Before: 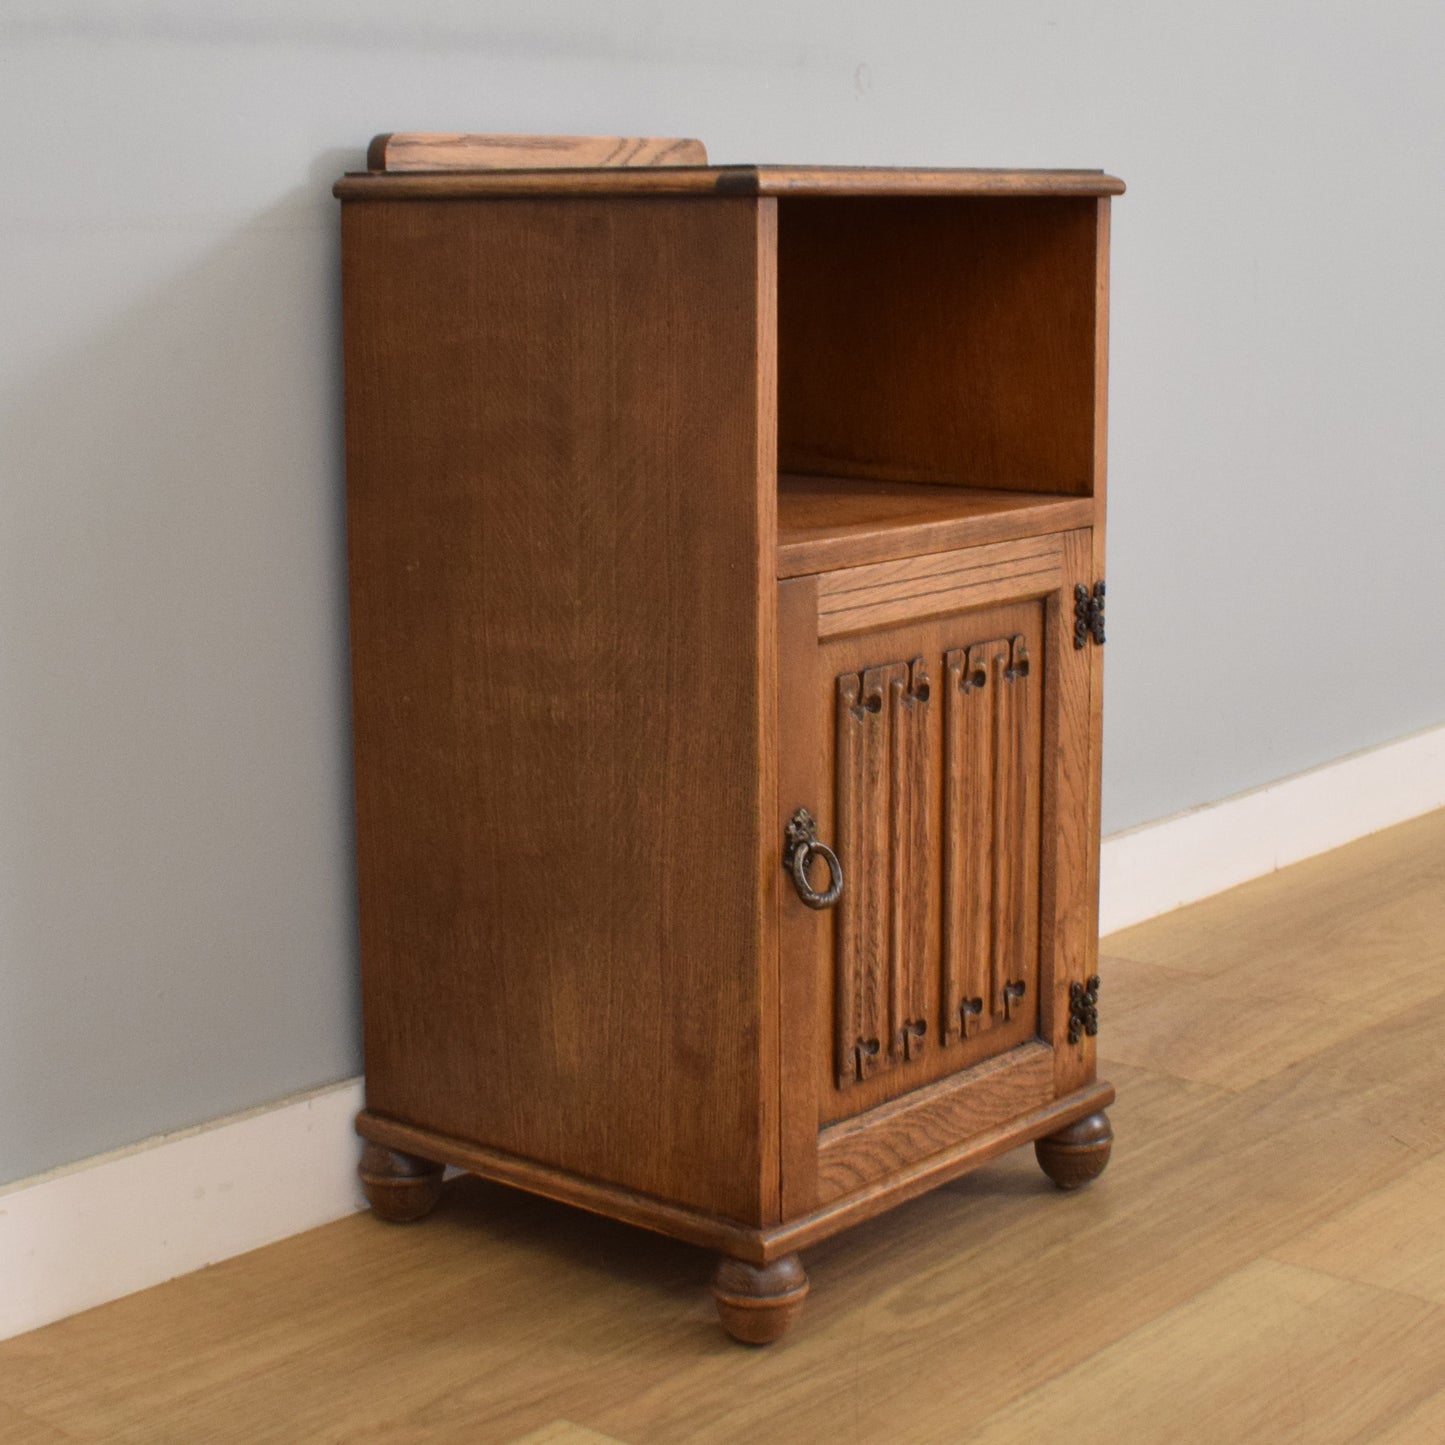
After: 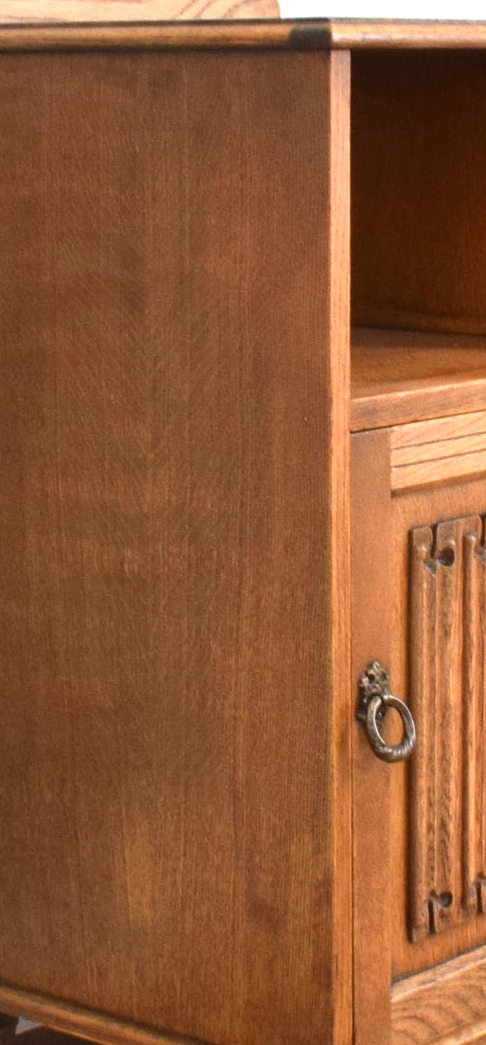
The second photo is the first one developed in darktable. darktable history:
crop and rotate: left 29.609%, top 10.194%, right 36.693%, bottom 17.452%
exposure: black level correction 0, exposure 1 EV, compensate exposure bias true, compensate highlight preservation false
